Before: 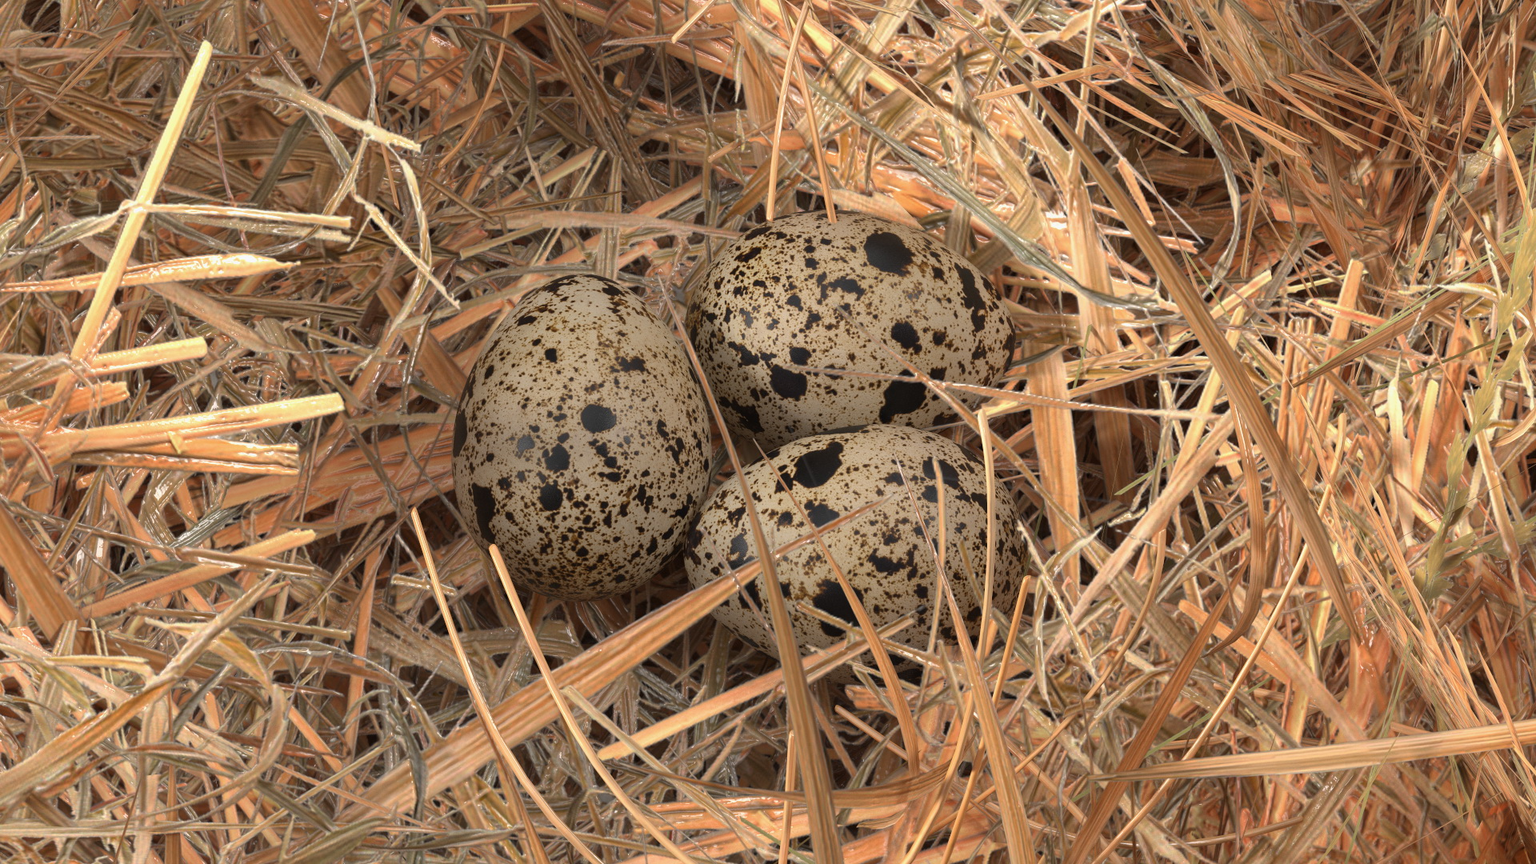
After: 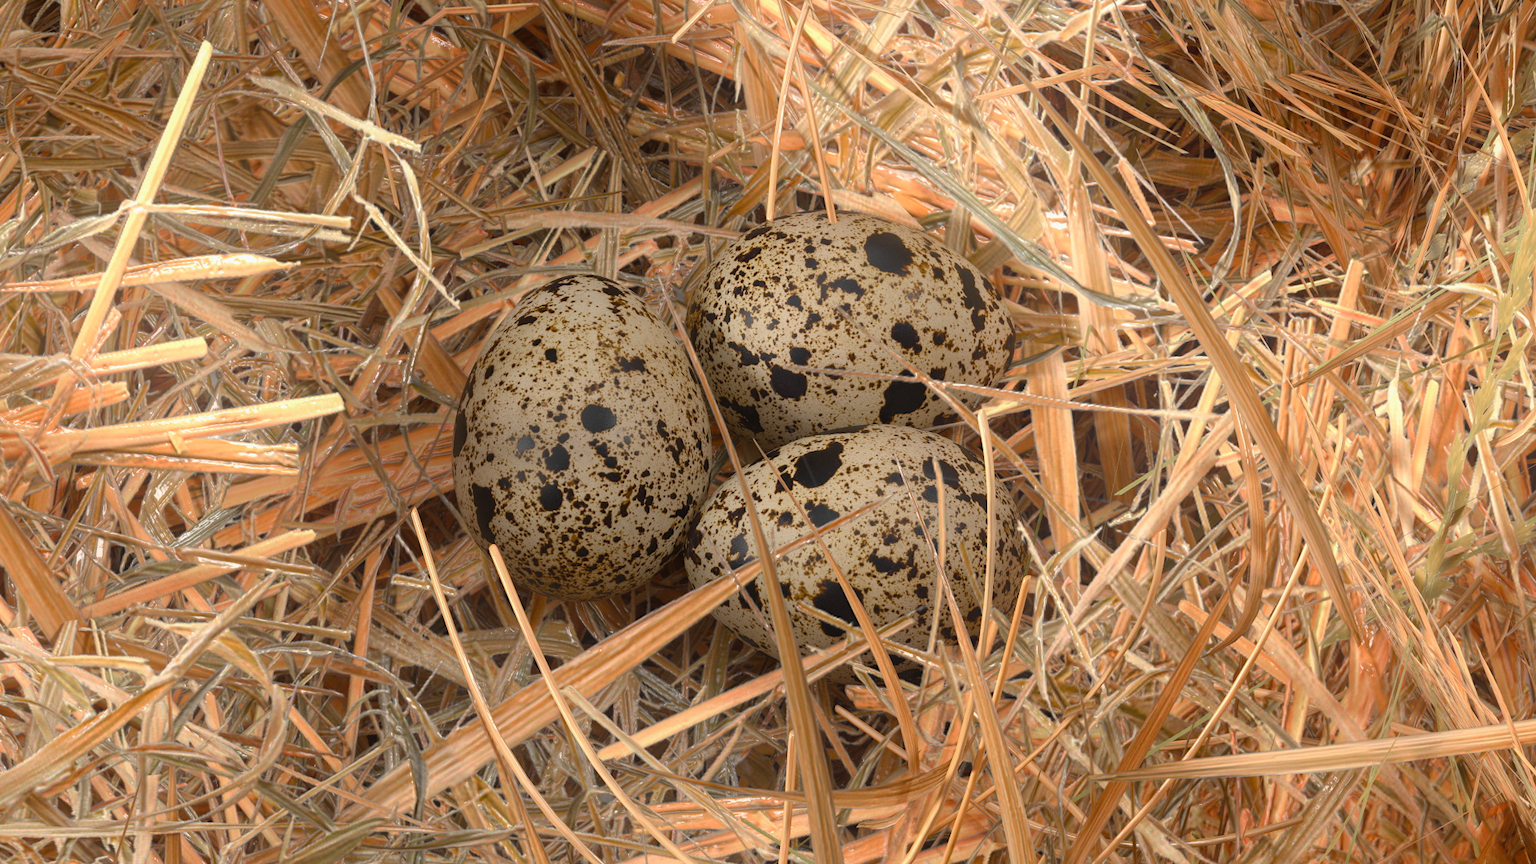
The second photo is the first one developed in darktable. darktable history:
color balance rgb: perceptual saturation grading › global saturation 20%, perceptual saturation grading › highlights -25%, perceptual saturation grading › shadows 25%
bloom: on, module defaults
